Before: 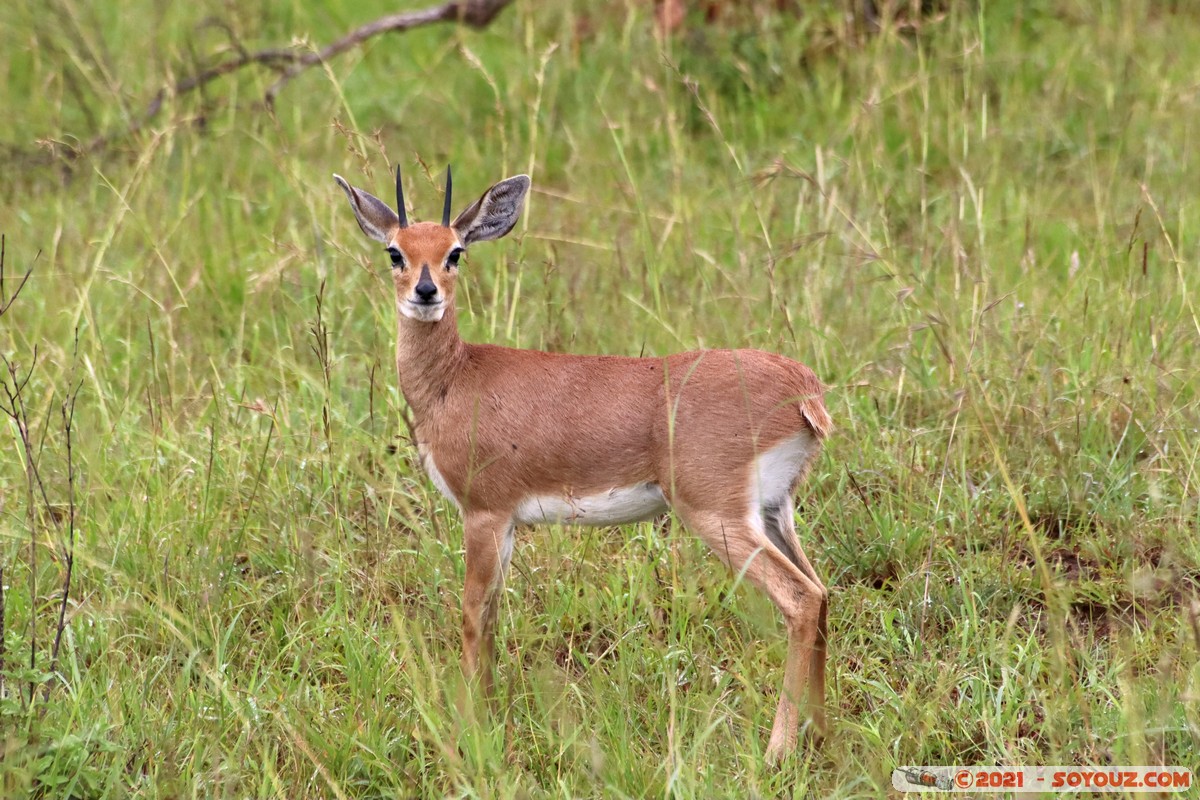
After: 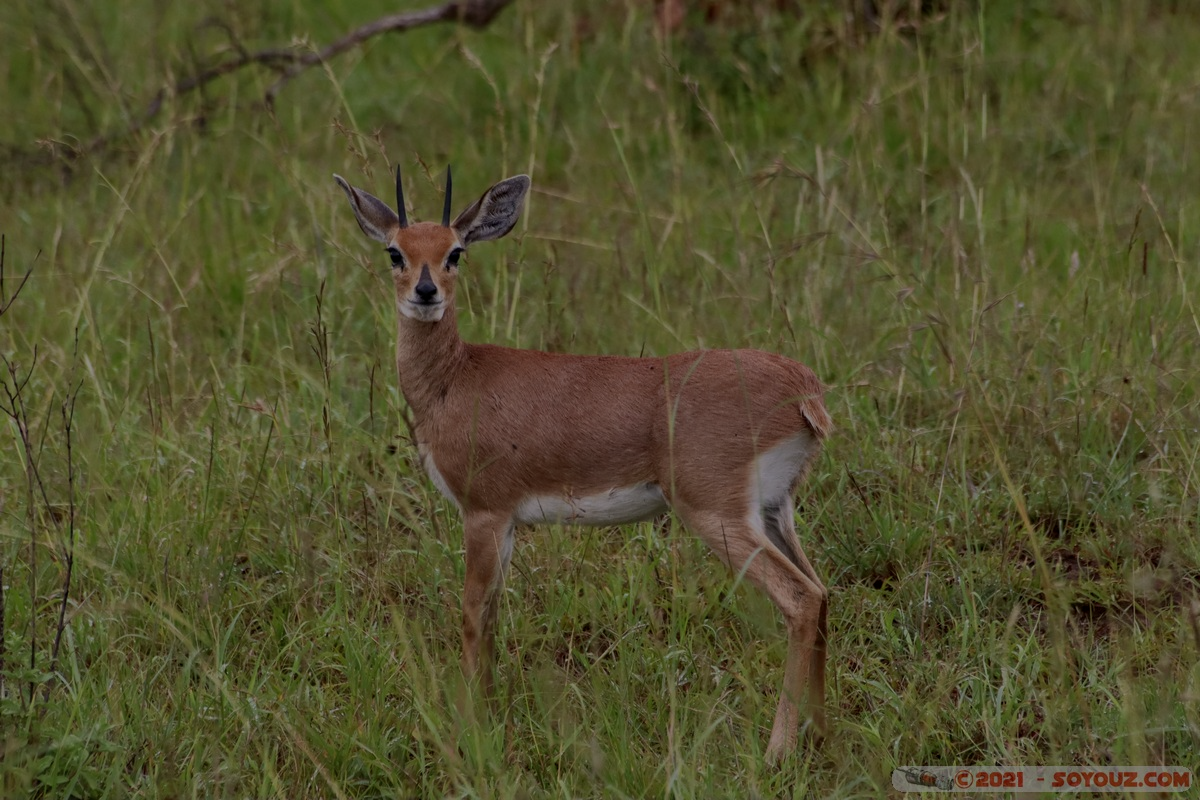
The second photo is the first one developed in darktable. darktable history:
local contrast: detail 110%
exposure: exposure -1.94 EV, compensate highlight preservation false
